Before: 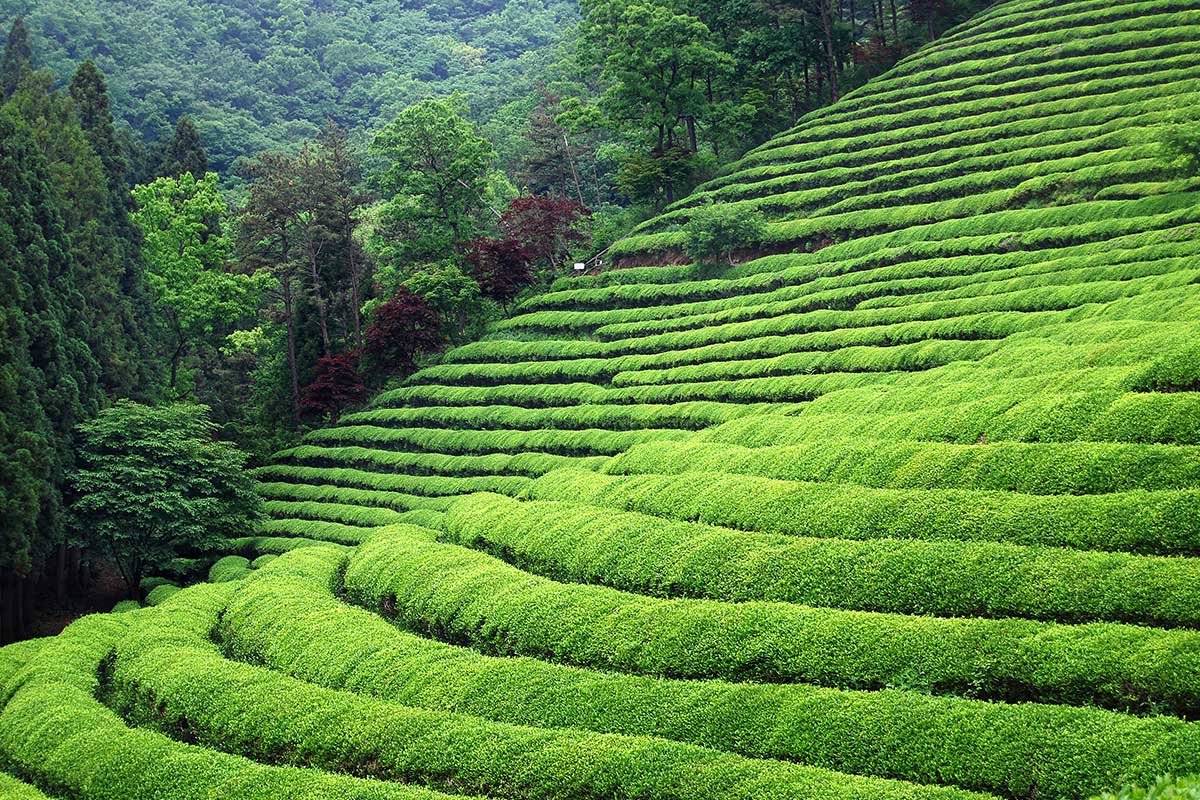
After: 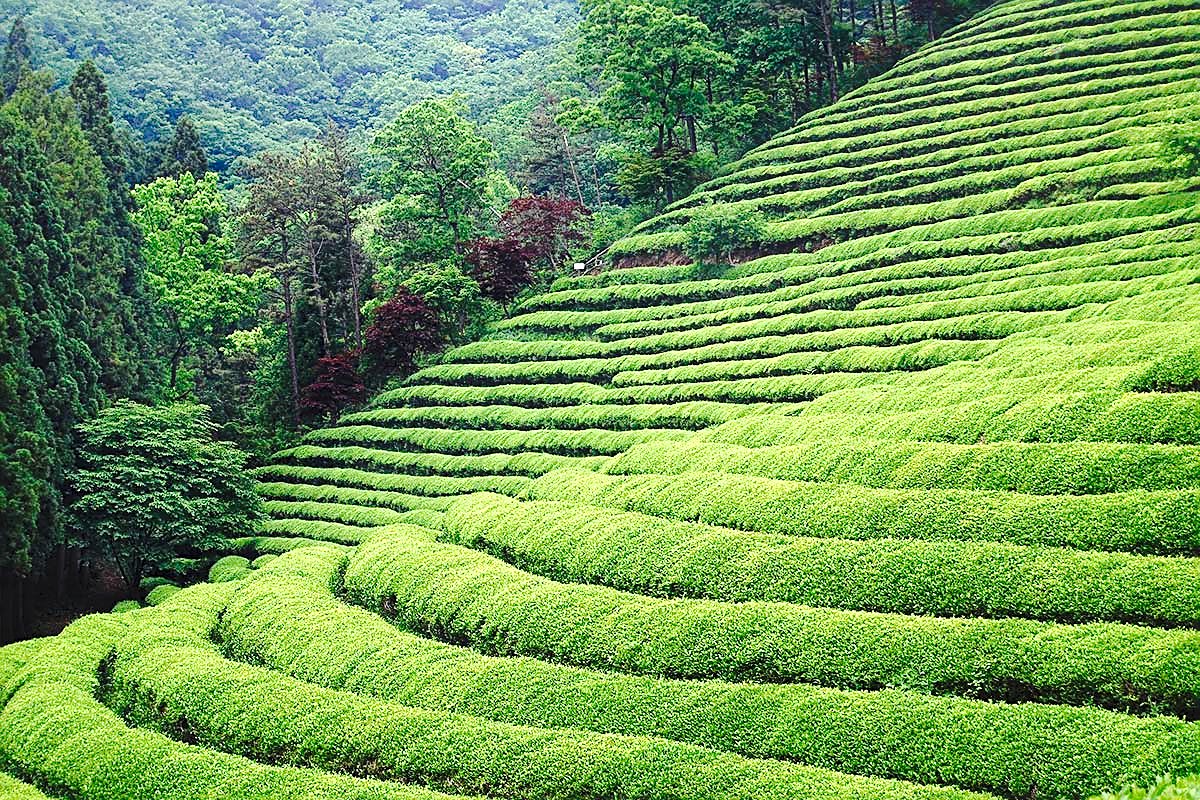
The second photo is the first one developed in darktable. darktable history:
shadows and highlights: shadows 25, white point adjustment -3, highlights -30
sharpen: on, module defaults
exposure: exposure 0.6 EV, compensate highlight preservation false
tone curve: curves: ch0 [(0, 0) (0.003, 0.039) (0.011, 0.042) (0.025, 0.048) (0.044, 0.058) (0.069, 0.071) (0.1, 0.089) (0.136, 0.114) (0.177, 0.146) (0.224, 0.199) (0.277, 0.27) (0.335, 0.364) (0.399, 0.47) (0.468, 0.566) (0.543, 0.643) (0.623, 0.73) (0.709, 0.8) (0.801, 0.863) (0.898, 0.925) (1, 1)], preserve colors none
